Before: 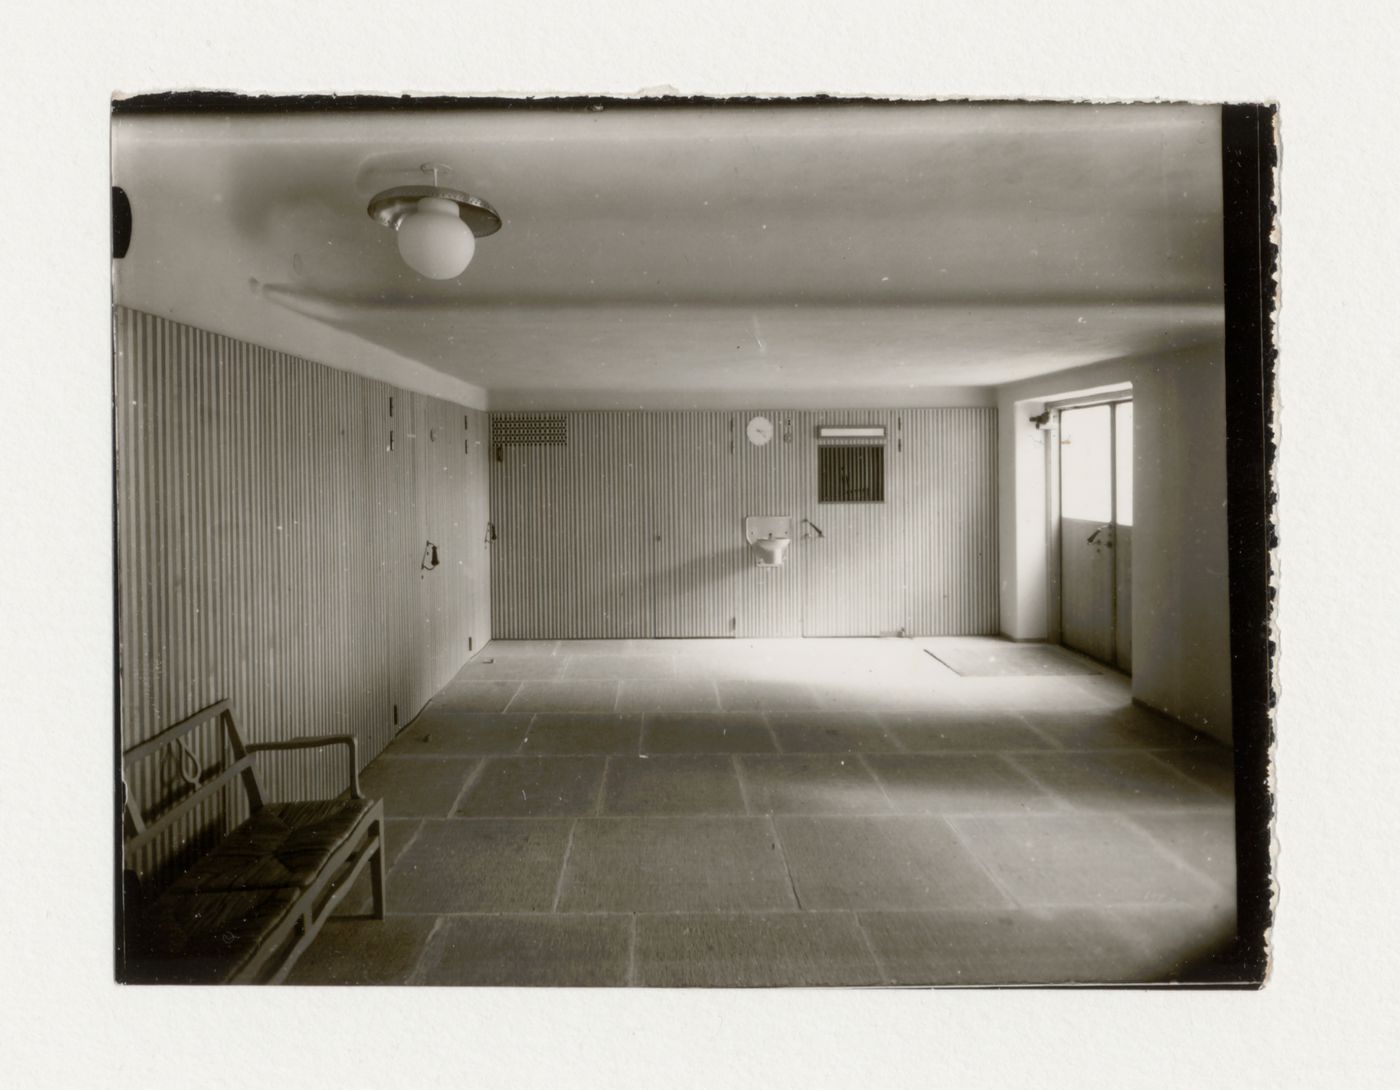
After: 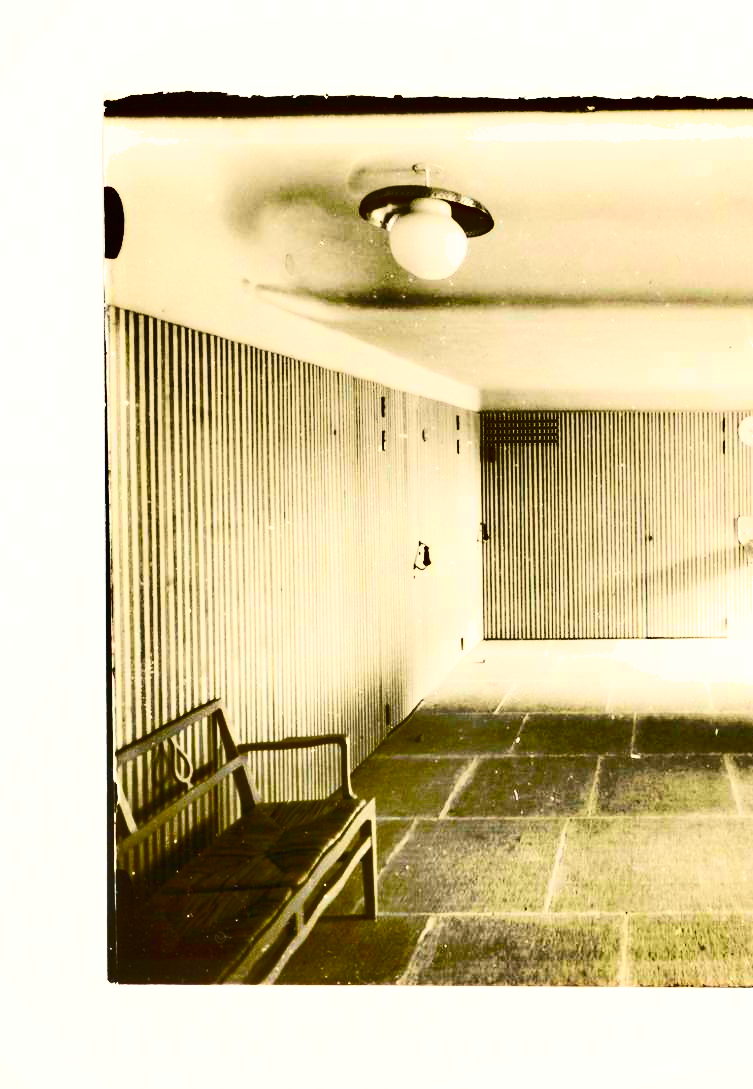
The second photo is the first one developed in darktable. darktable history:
crop: left 0.587%, right 45.588%, bottom 0.086%
graduated density: rotation 5.63°, offset 76.9
color balance rgb: linear chroma grading › shadows -2.2%, linear chroma grading › highlights -15%, linear chroma grading › global chroma -10%, linear chroma grading › mid-tones -10%, perceptual saturation grading › global saturation 45%, perceptual saturation grading › highlights -50%, perceptual saturation grading › shadows 30%, perceptual brilliance grading › global brilliance 18%, global vibrance 45%
white balance: emerald 1
contrast brightness saturation: contrast 0.83, brightness 0.59, saturation 0.59
exposure: black level correction 0, exposure 1 EV, compensate exposure bias true, compensate highlight preservation false
shadows and highlights: radius 100.41, shadows 50.55, highlights -64.36, highlights color adjustment 49.82%, soften with gaussian
